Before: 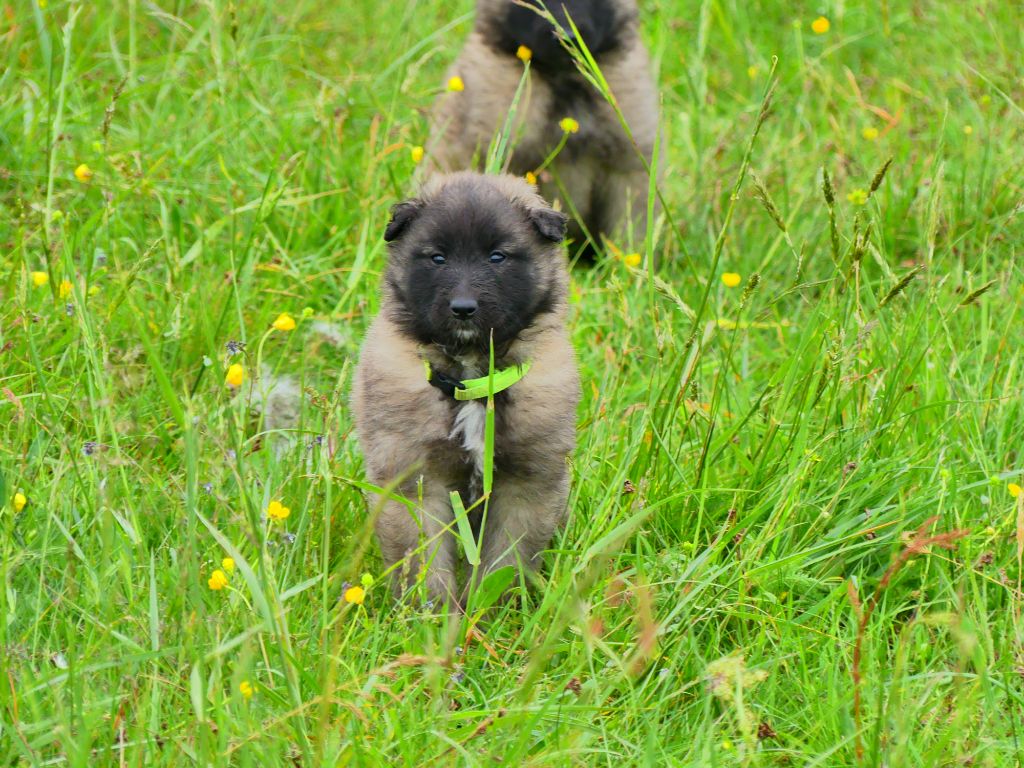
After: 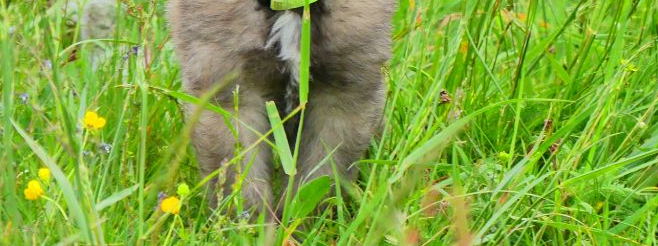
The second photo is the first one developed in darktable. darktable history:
crop: left 18.043%, top 50.804%, right 17.617%, bottom 16.939%
